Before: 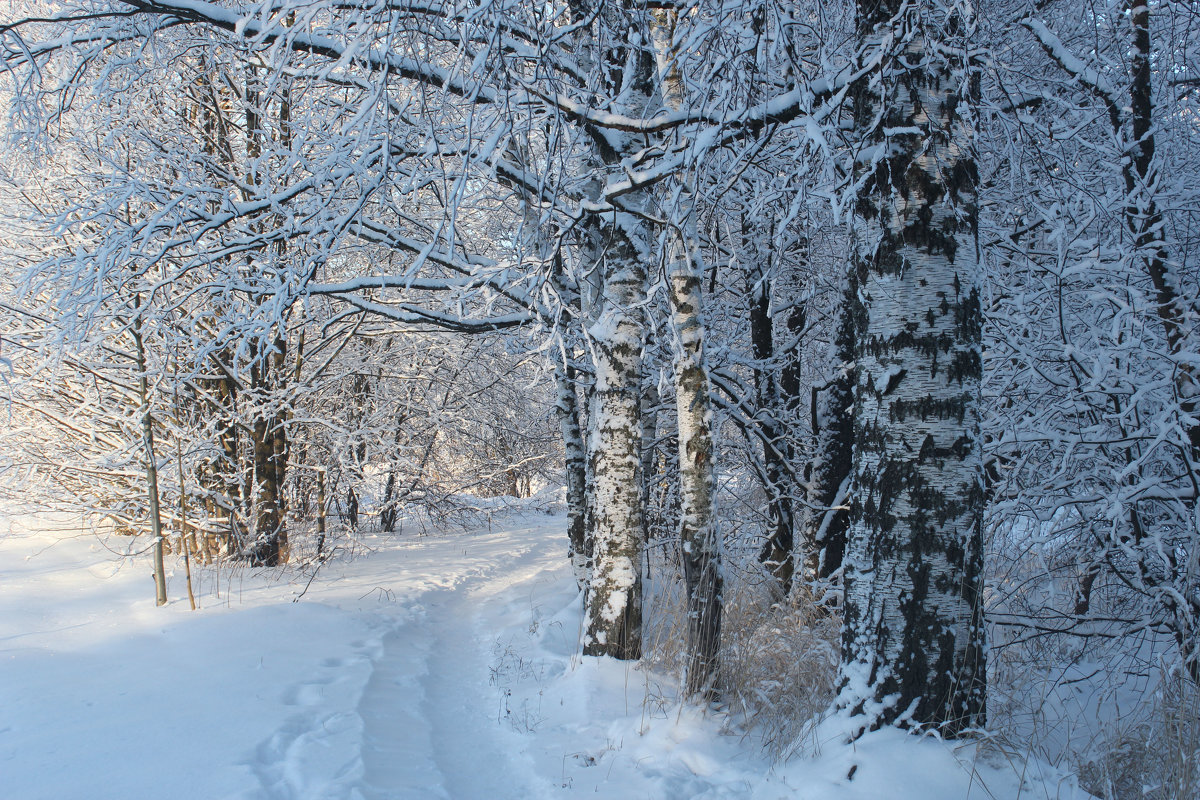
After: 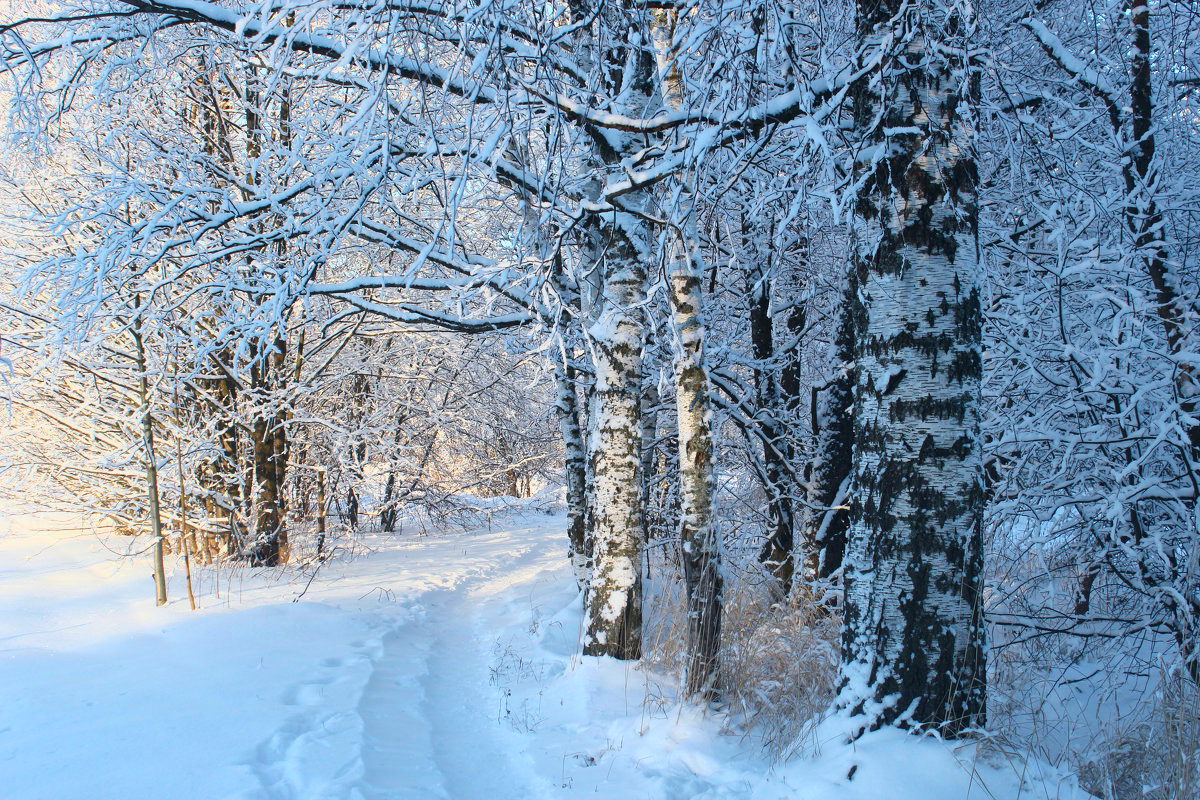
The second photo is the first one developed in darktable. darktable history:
tone curve: curves: ch0 [(0, 0) (0.091, 0.077) (0.517, 0.574) (0.745, 0.82) (0.844, 0.908) (0.909, 0.942) (1, 0.973)]; ch1 [(0, 0) (0.437, 0.404) (0.5, 0.5) (0.534, 0.554) (0.58, 0.603) (0.616, 0.649) (1, 1)]; ch2 [(0, 0) (0.442, 0.415) (0.5, 0.5) (0.535, 0.557) (0.585, 0.62) (1, 1)], color space Lab, independent channels, preserve colors none
